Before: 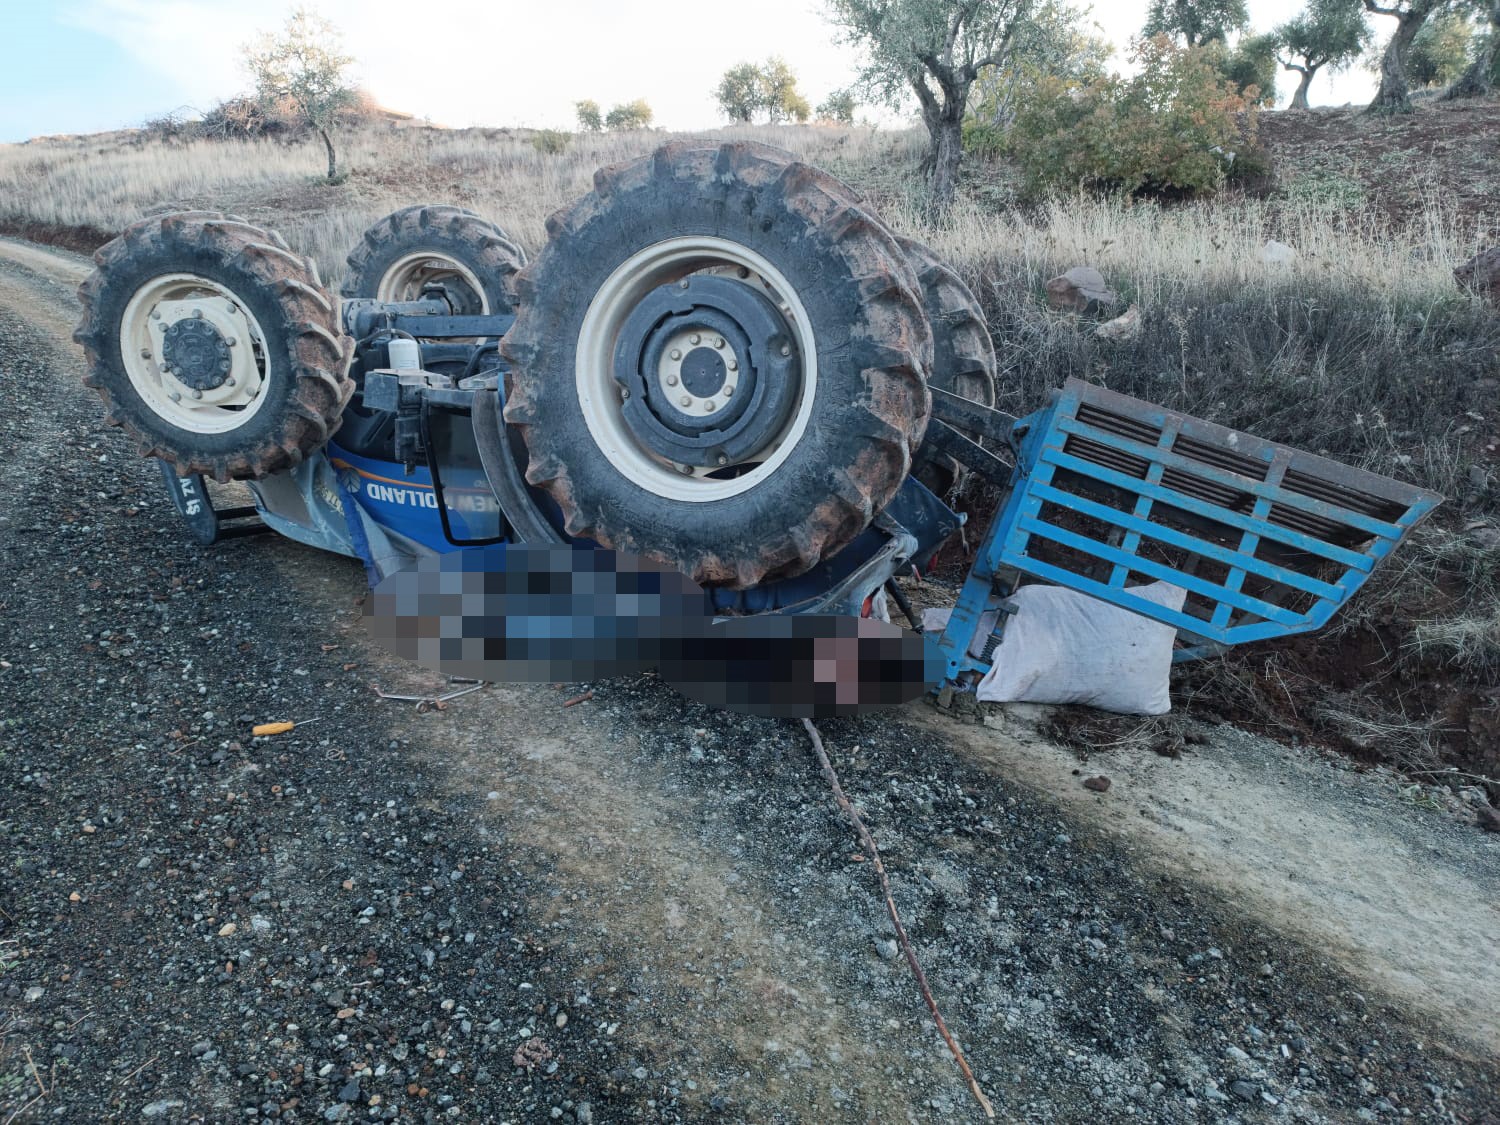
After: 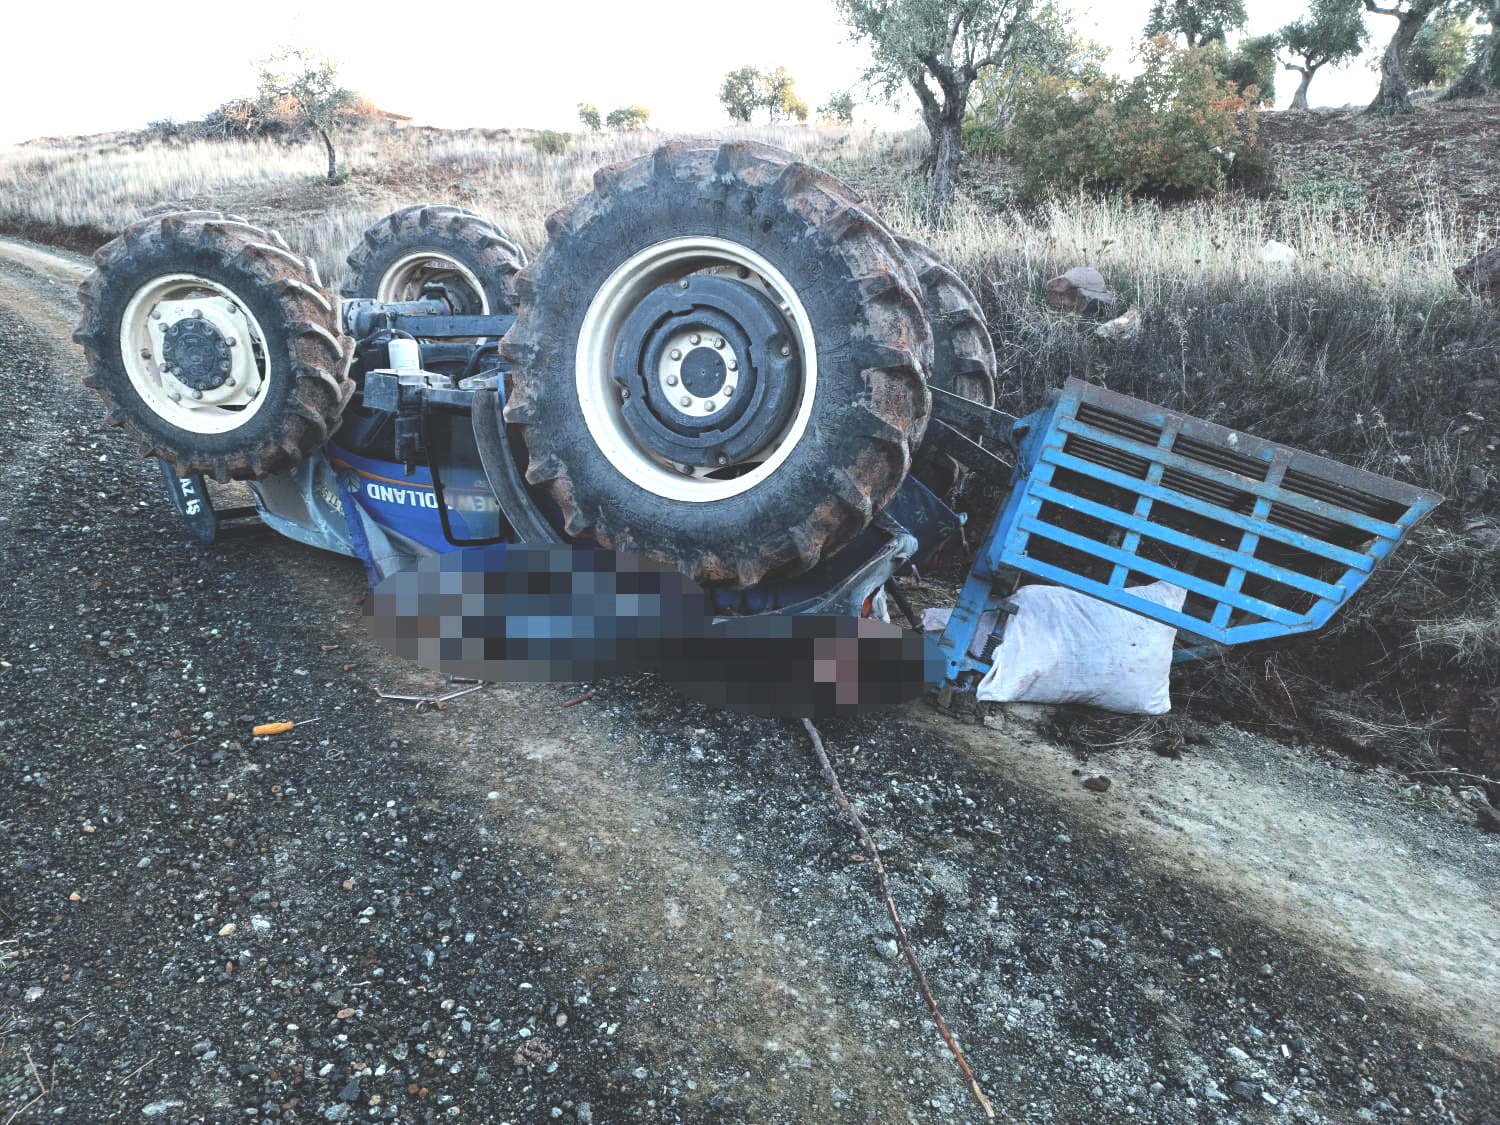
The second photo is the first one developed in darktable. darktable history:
rgb curve: curves: ch0 [(0, 0.186) (0.314, 0.284) (0.775, 0.708) (1, 1)], compensate middle gray true, preserve colors none
exposure: black level correction 0, exposure 0.7 EV, compensate exposure bias true, compensate highlight preservation false
tone equalizer: on, module defaults
color zones: curves: ch0 [(0, 0.5) (0.125, 0.4) (0.25, 0.5) (0.375, 0.4) (0.5, 0.4) (0.625, 0.6) (0.75, 0.6) (0.875, 0.5)]; ch1 [(0, 0.4) (0.125, 0.5) (0.25, 0.4) (0.375, 0.4) (0.5, 0.4) (0.625, 0.4) (0.75, 0.5) (0.875, 0.4)]; ch2 [(0, 0.6) (0.125, 0.5) (0.25, 0.5) (0.375, 0.6) (0.5, 0.6) (0.625, 0.5) (0.75, 0.5) (0.875, 0.5)]
